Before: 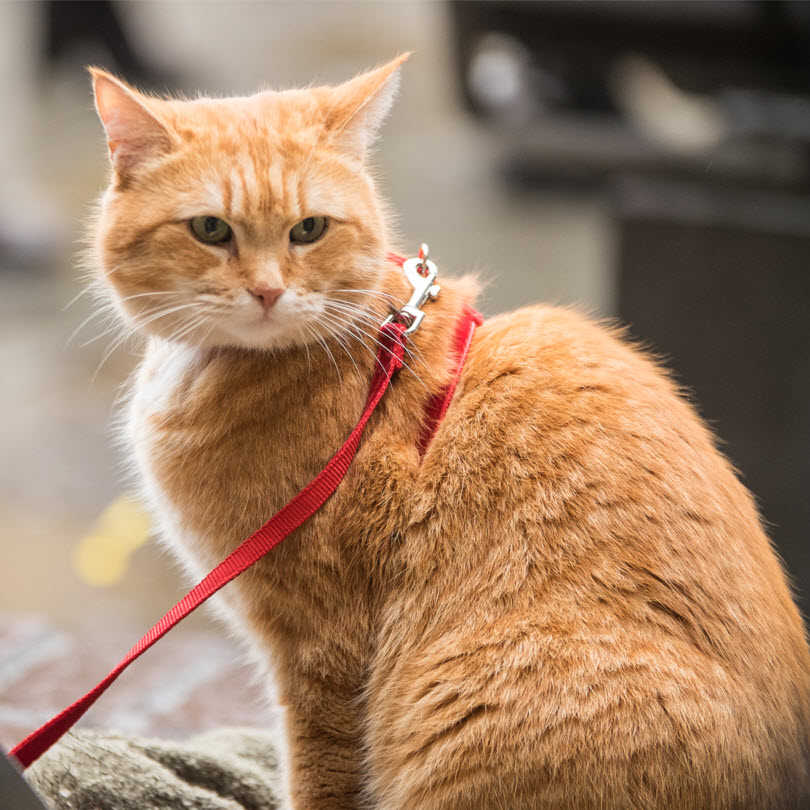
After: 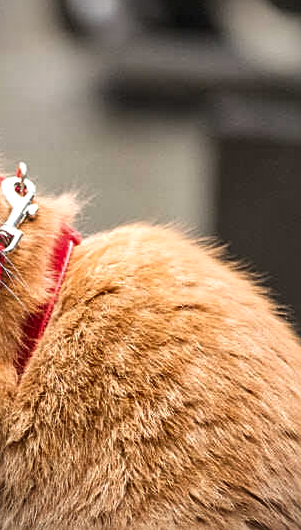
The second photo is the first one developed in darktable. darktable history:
shadows and highlights: soften with gaussian
local contrast: mode bilateral grid, contrast 26, coarseness 60, detail 152%, midtone range 0.2
sharpen: on, module defaults
crop and rotate: left 49.673%, top 10.115%, right 13.142%, bottom 24.404%
vignetting: fall-off radius 61.09%, unbound false
